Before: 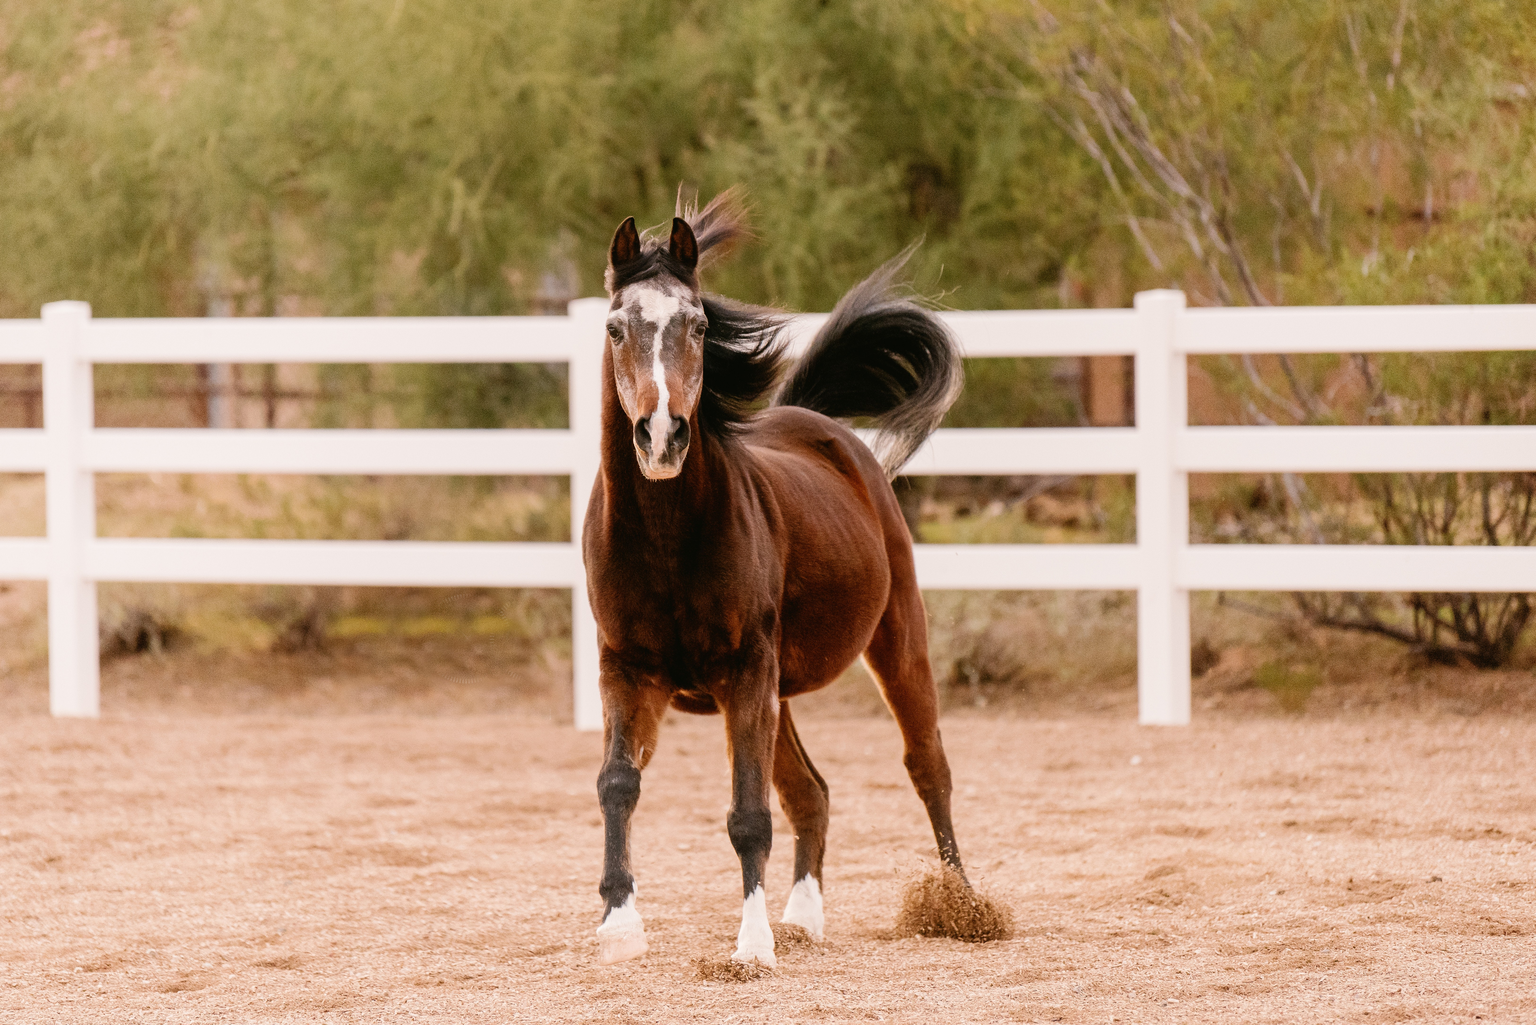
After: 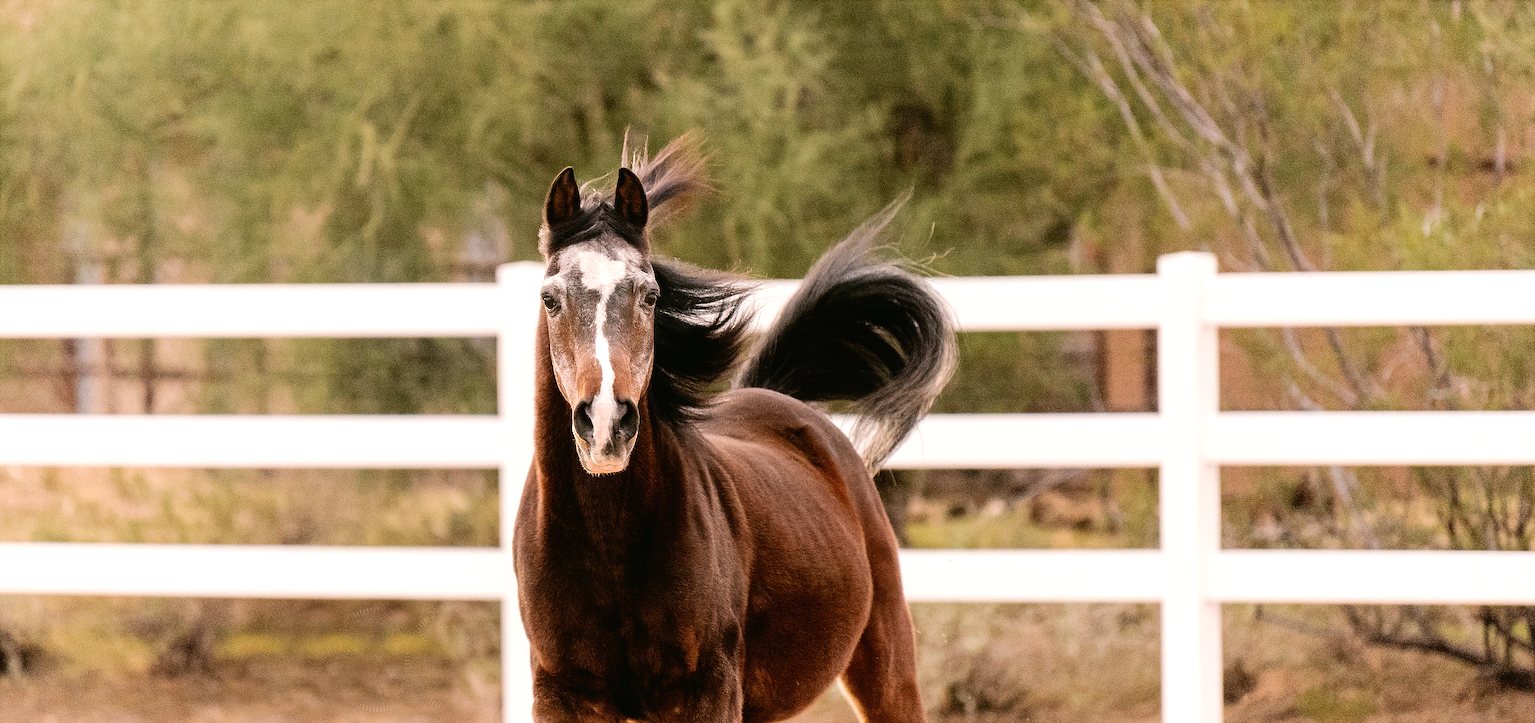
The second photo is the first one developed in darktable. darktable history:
sharpen: on, module defaults
crop and rotate: left 9.345%, top 7.22%, right 4.982%, bottom 32.331%
tone equalizer: -8 EV -0.417 EV, -7 EV -0.389 EV, -6 EV -0.333 EV, -5 EV -0.222 EV, -3 EV 0.222 EV, -2 EV 0.333 EV, -1 EV 0.389 EV, +0 EV 0.417 EV, edges refinement/feathering 500, mask exposure compensation -1.57 EV, preserve details no
